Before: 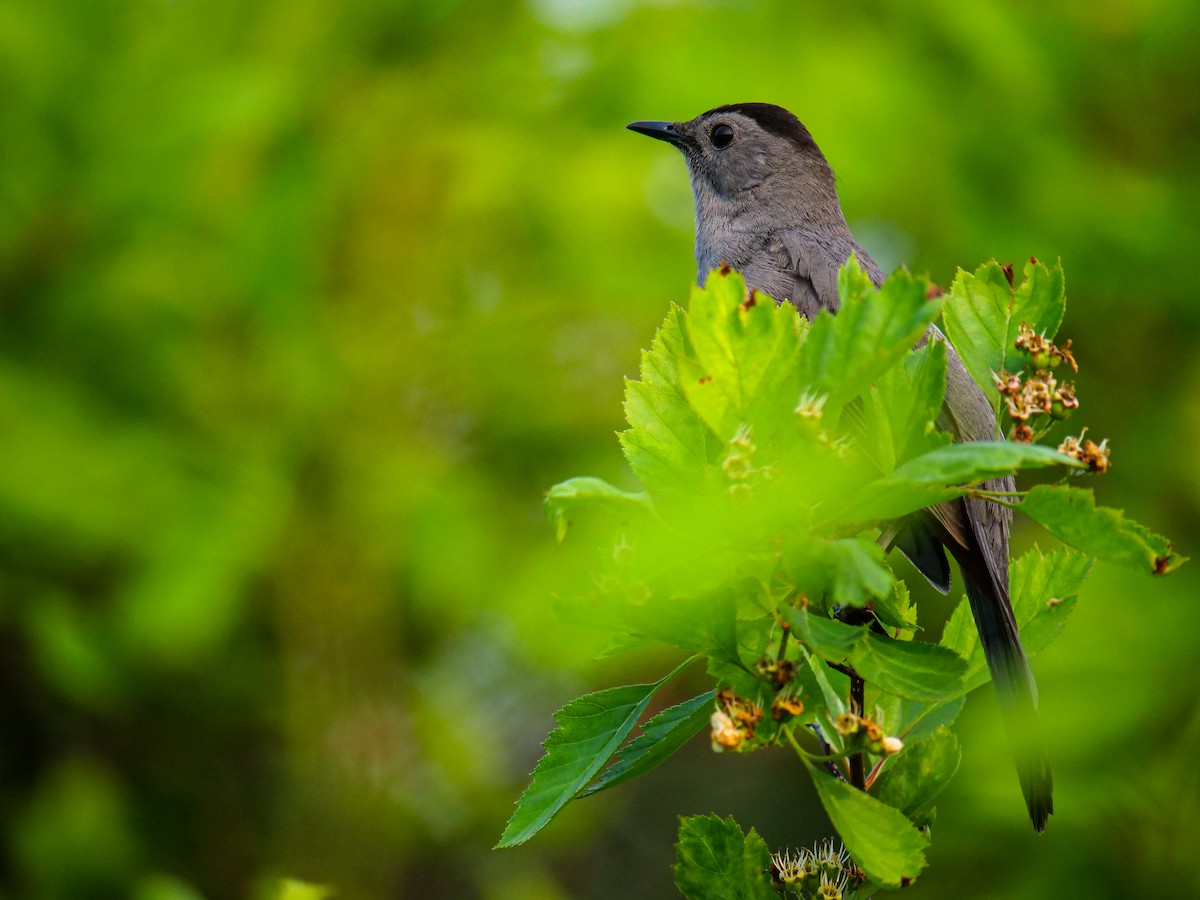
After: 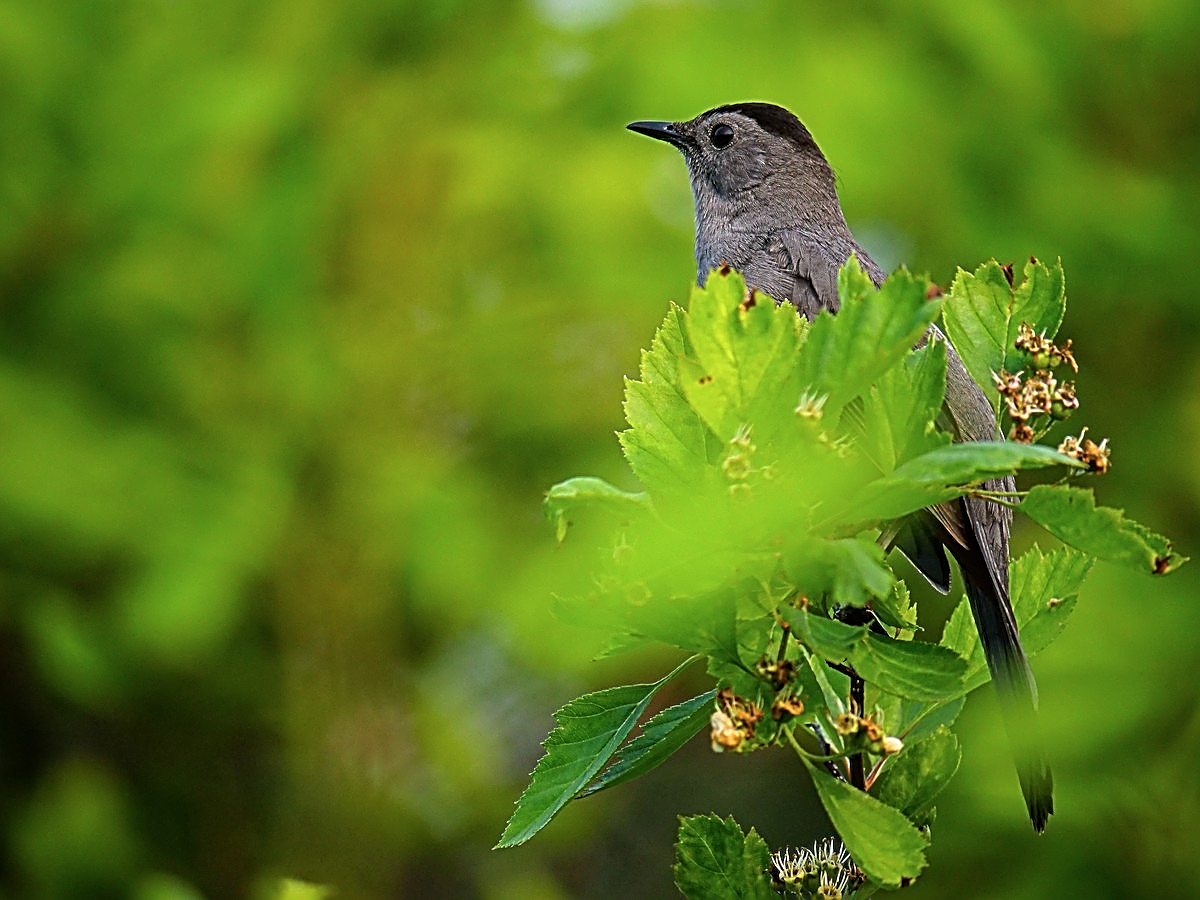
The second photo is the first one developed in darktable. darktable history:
sharpen: amount 2
soften: size 10%, saturation 50%, brightness 0.2 EV, mix 10%
